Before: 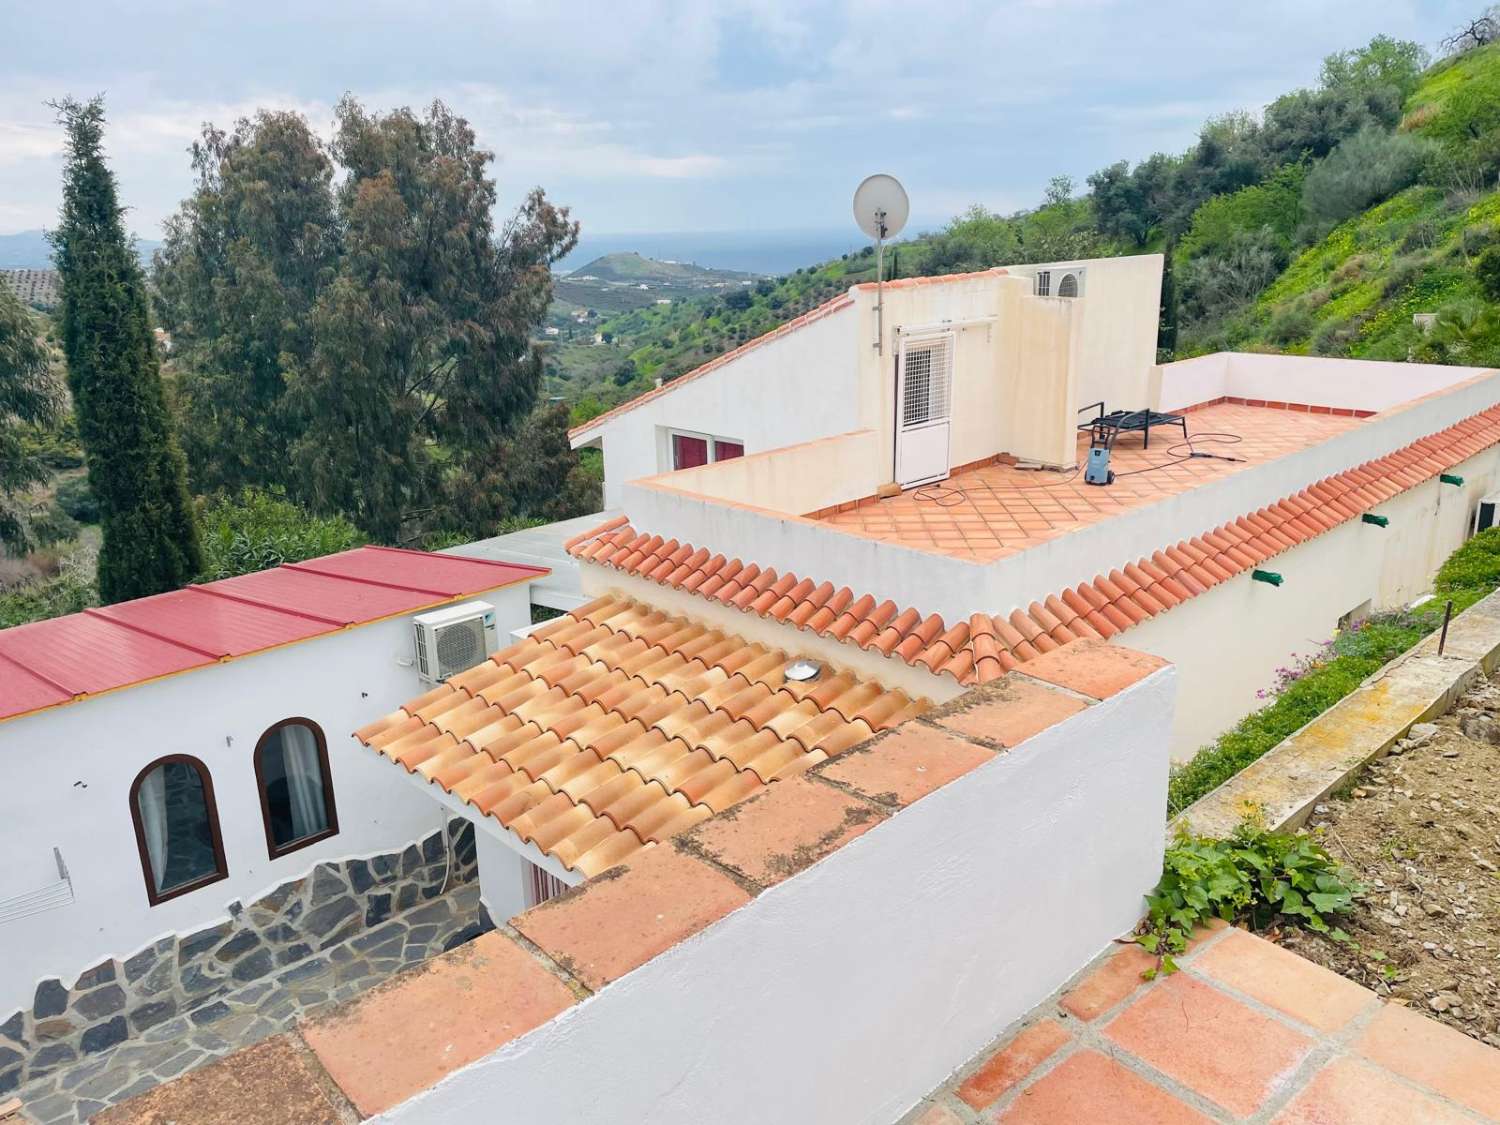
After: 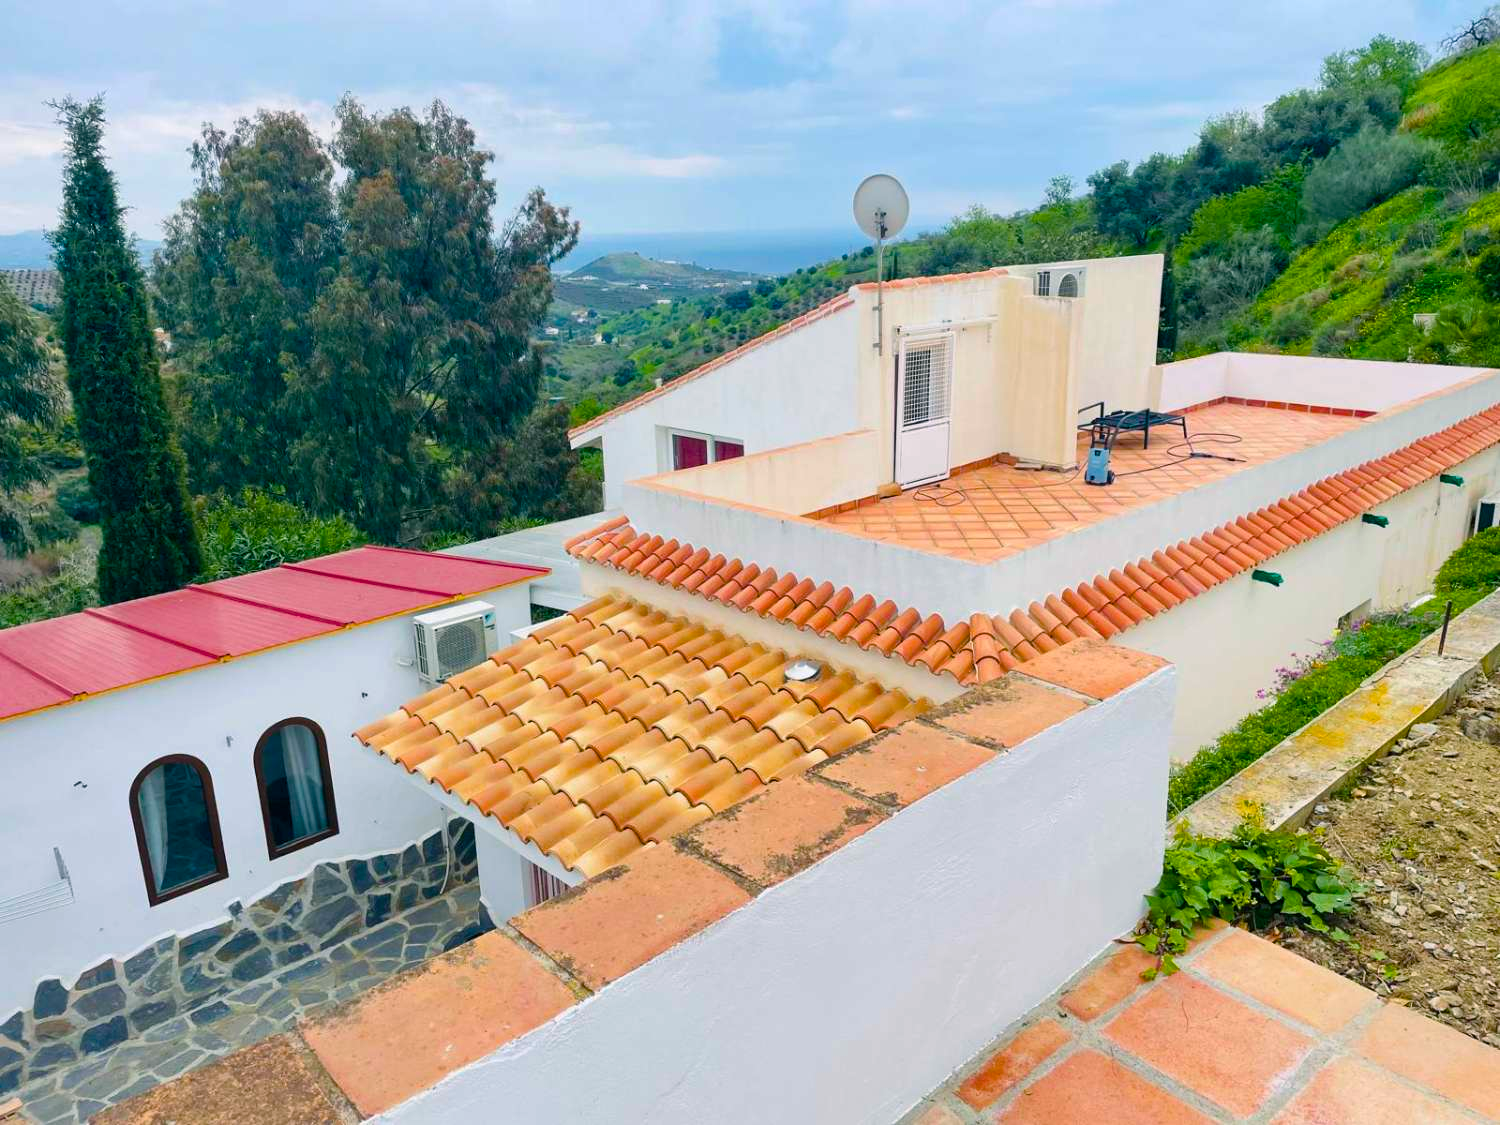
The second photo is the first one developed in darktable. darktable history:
color balance rgb: power › luminance -7.633%, power › chroma 1.11%, power › hue 215.99°, perceptual saturation grading › global saturation 35.757%, perceptual saturation grading › shadows 34.897%, global vibrance 20%
